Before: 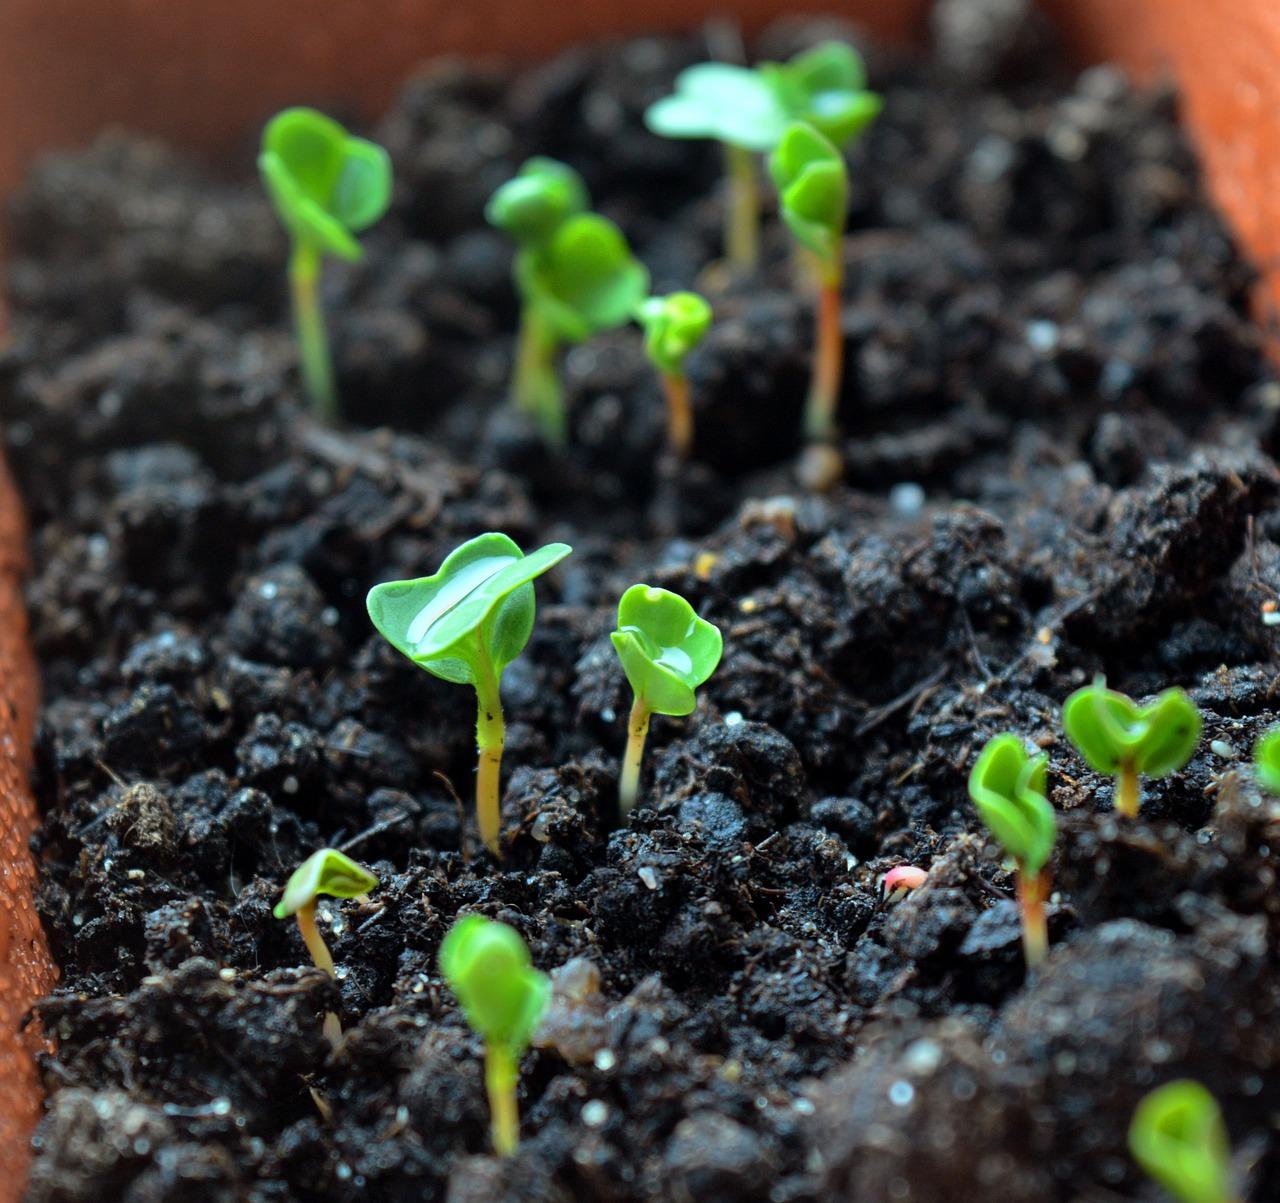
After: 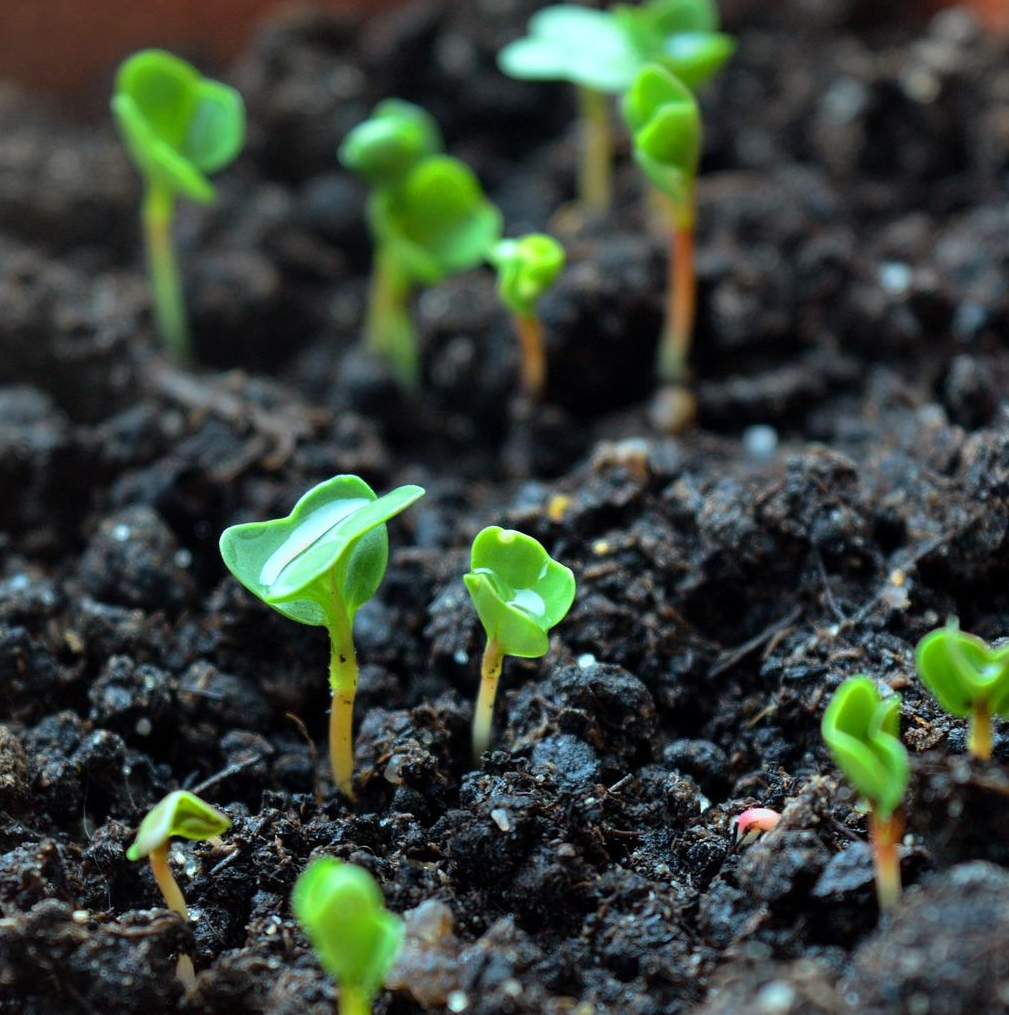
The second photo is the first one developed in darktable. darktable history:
crop: left 11.525%, top 4.883%, right 9.606%, bottom 10.688%
